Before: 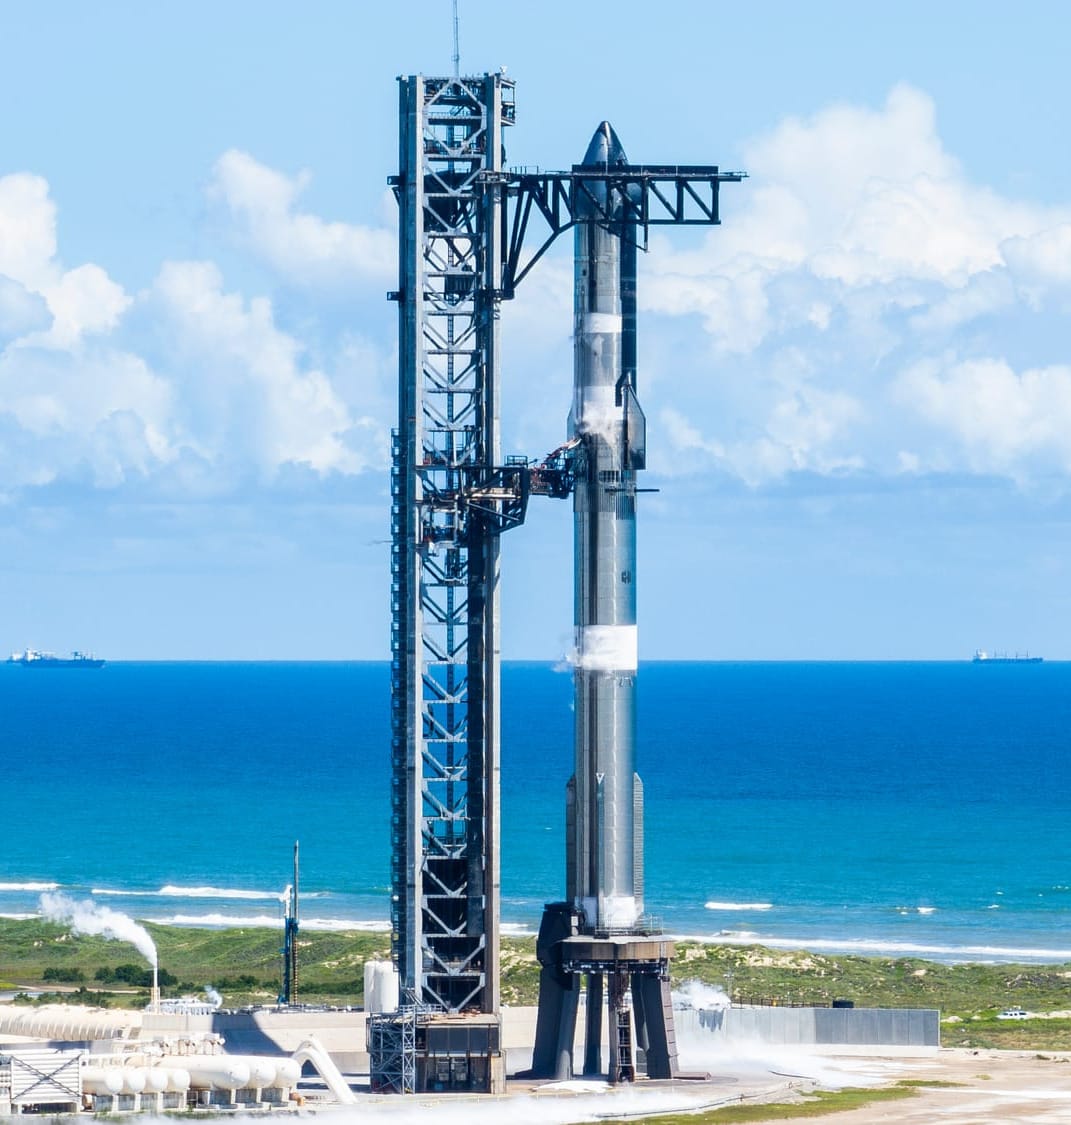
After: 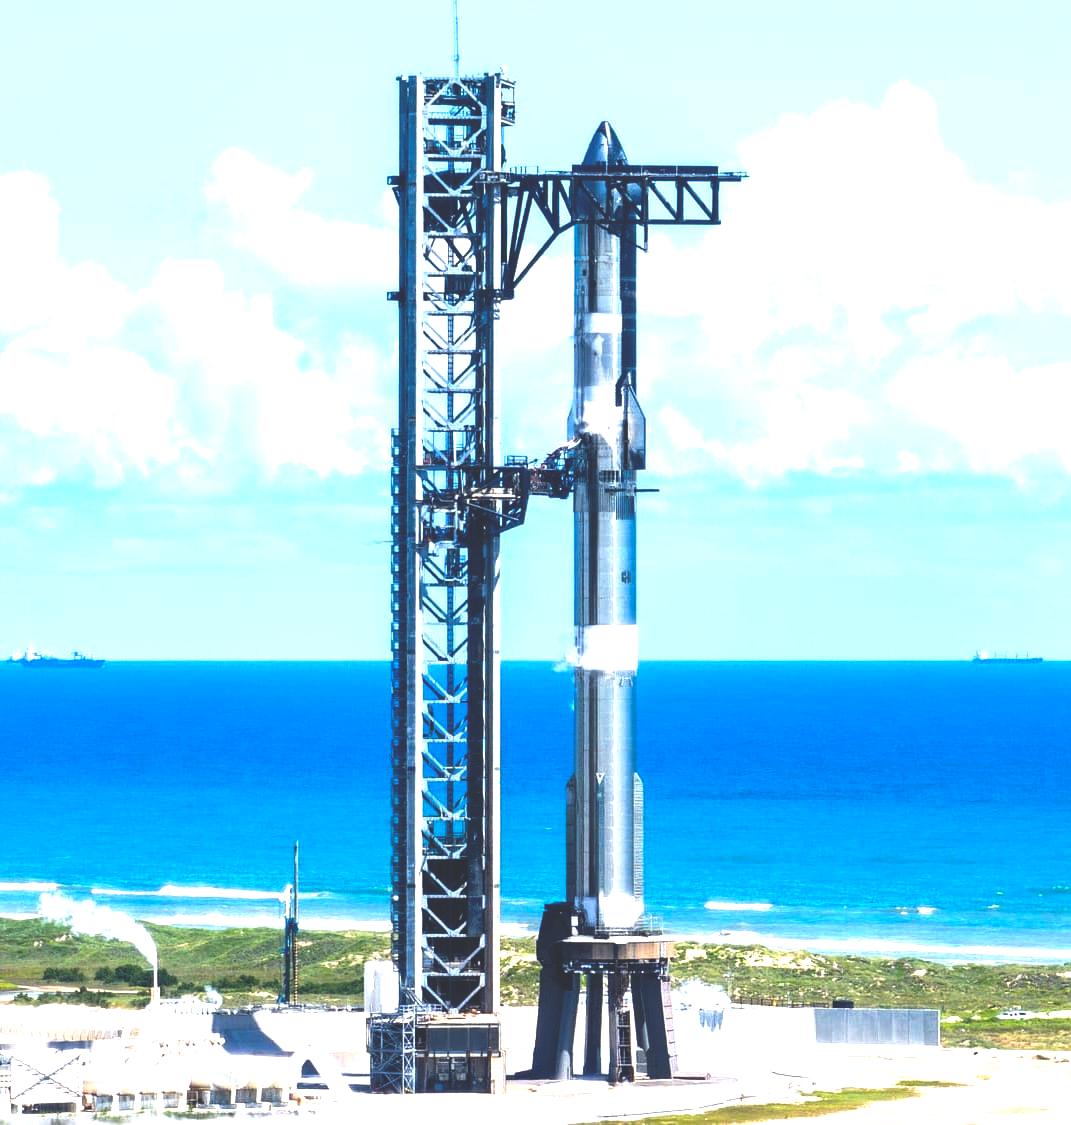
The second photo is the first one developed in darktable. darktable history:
exposure: exposure 1 EV, compensate highlight preservation false
rgb curve: curves: ch0 [(0, 0.186) (0.314, 0.284) (0.775, 0.708) (1, 1)], compensate middle gray true, preserve colors none
